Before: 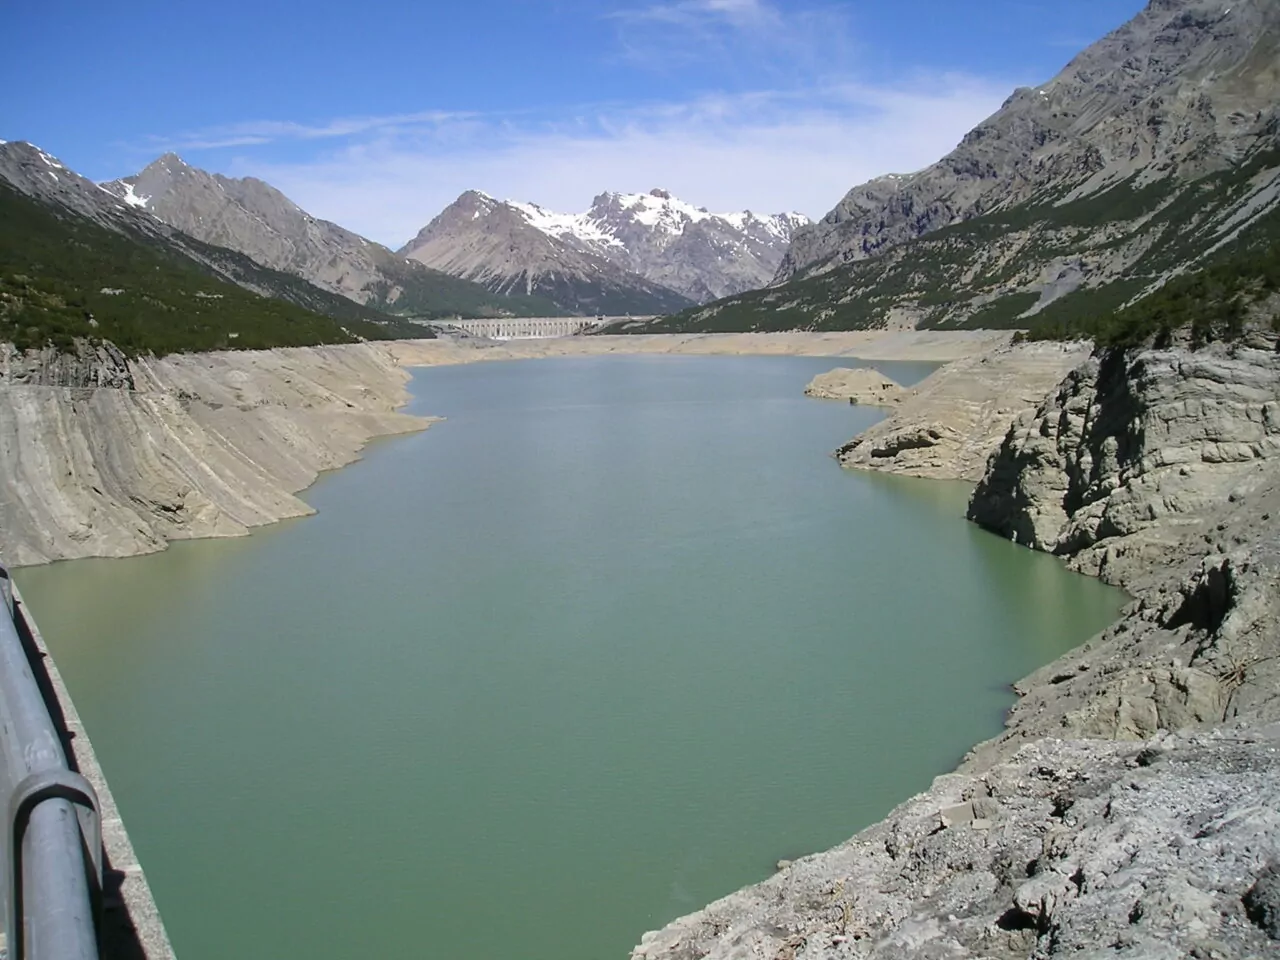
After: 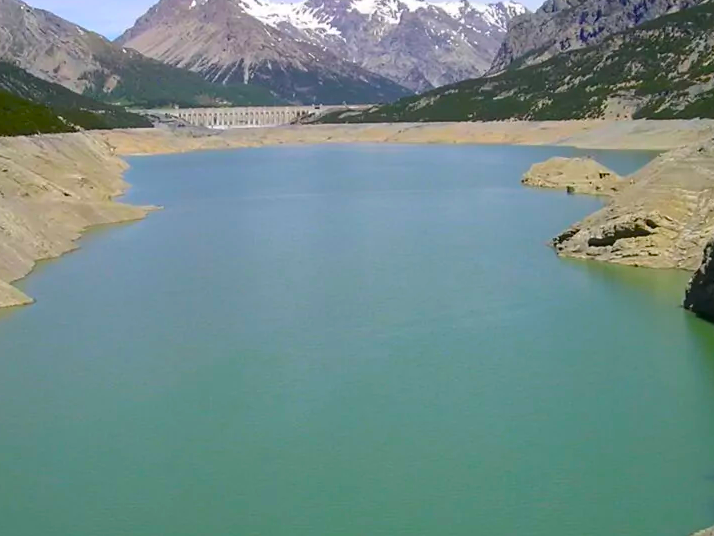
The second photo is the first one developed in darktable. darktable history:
crop and rotate: left 22.13%, top 22.054%, right 22.026%, bottom 22.102%
color balance rgb: perceptual saturation grading › global saturation 100%
